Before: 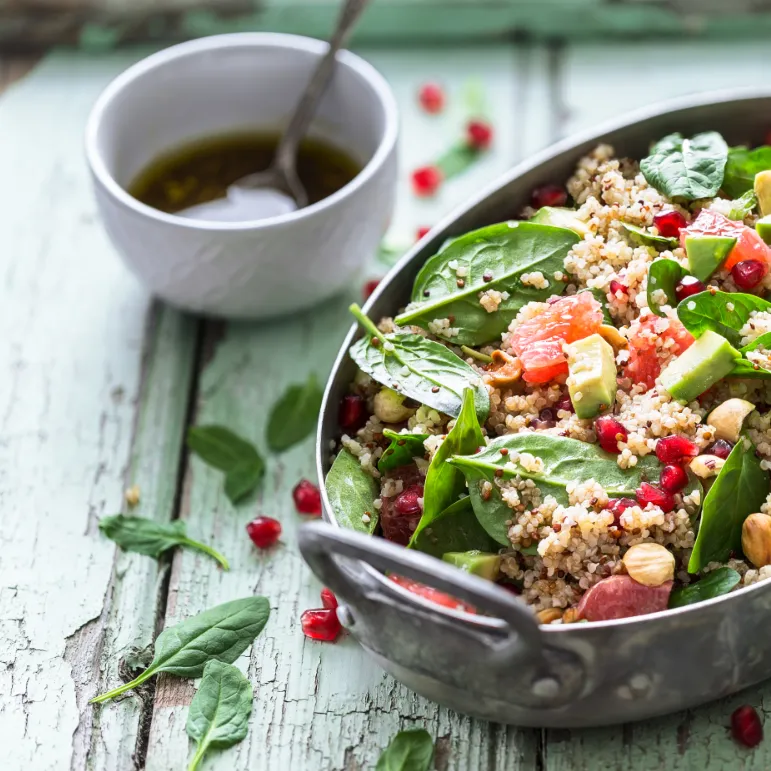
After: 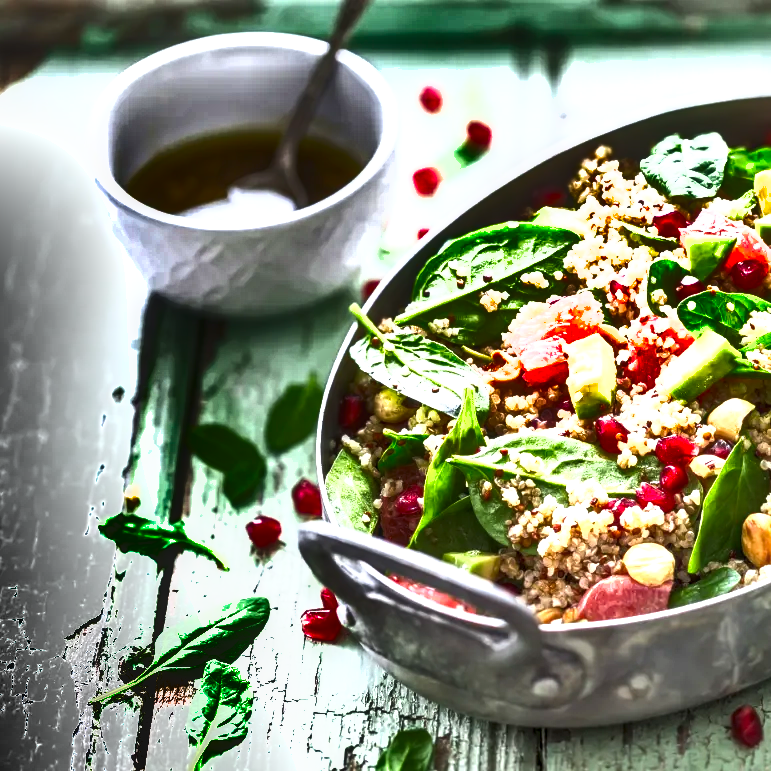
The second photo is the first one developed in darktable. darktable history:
local contrast: on, module defaults
shadows and highlights: shadows 20.78, highlights -81.01, soften with gaussian
exposure: black level correction 0, exposure 1.2 EV, compensate highlight preservation false
